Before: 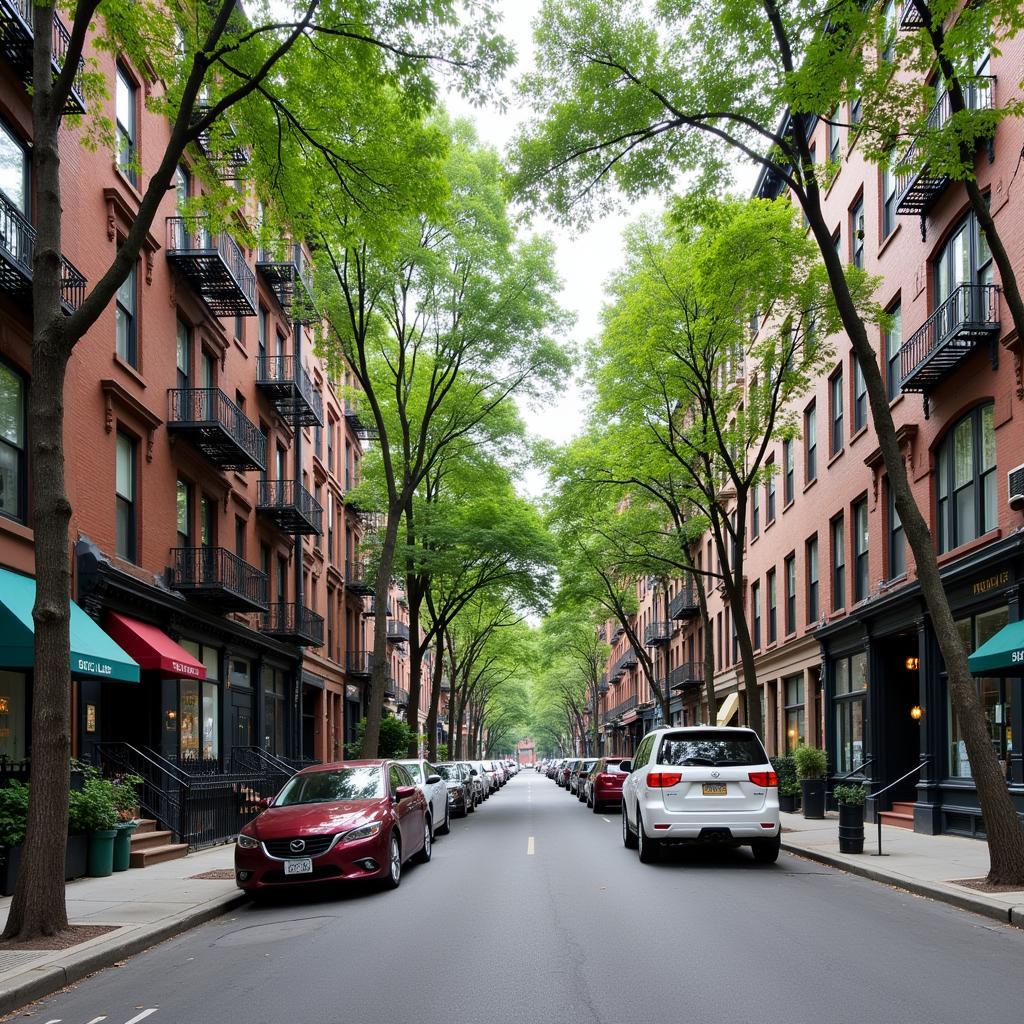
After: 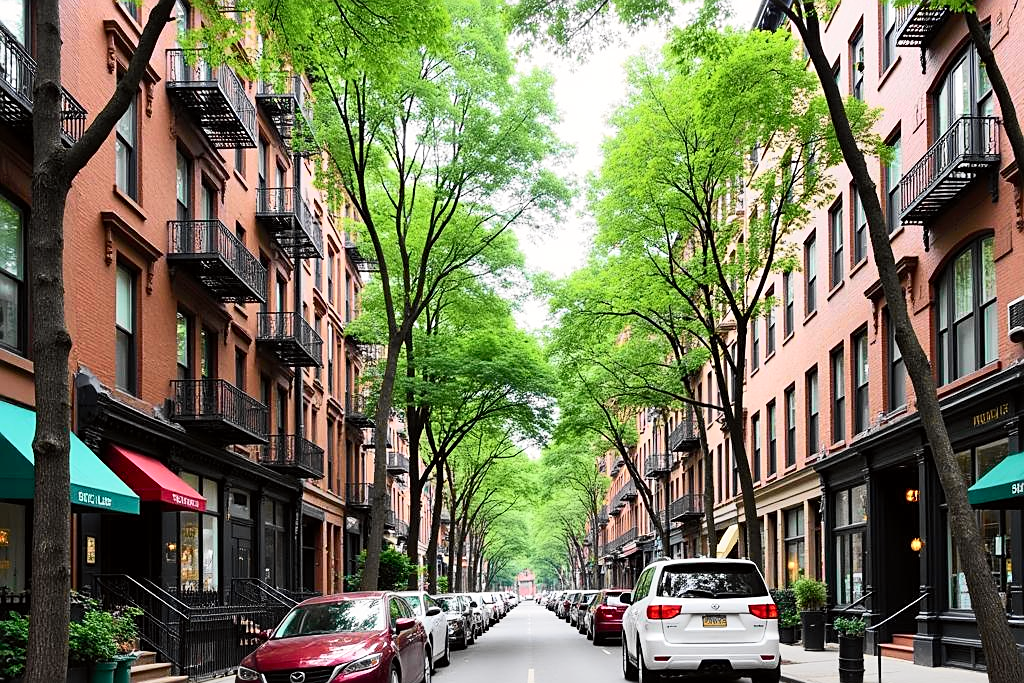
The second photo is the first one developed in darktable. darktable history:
sharpen: on, module defaults
tone curve: curves: ch0 [(0, 0) (0.055, 0.057) (0.258, 0.307) (0.434, 0.543) (0.517, 0.657) (0.745, 0.874) (1, 1)]; ch1 [(0, 0) (0.346, 0.307) (0.418, 0.383) (0.46, 0.439) (0.482, 0.493) (0.502, 0.503) (0.517, 0.514) (0.55, 0.561) (0.588, 0.603) (0.646, 0.688) (1, 1)]; ch2 [(0, 0) (0.346, 0.34) (0.431, 0.45) (0.485, 0.499) (0.5, 0.503) (0.527, 0.525) (0.545, 0.562) (0.679, 0.706) (1, 1)], color space Lab, independent channels, preserve colors none
crop: top 16.46%, bottom 16.758%
